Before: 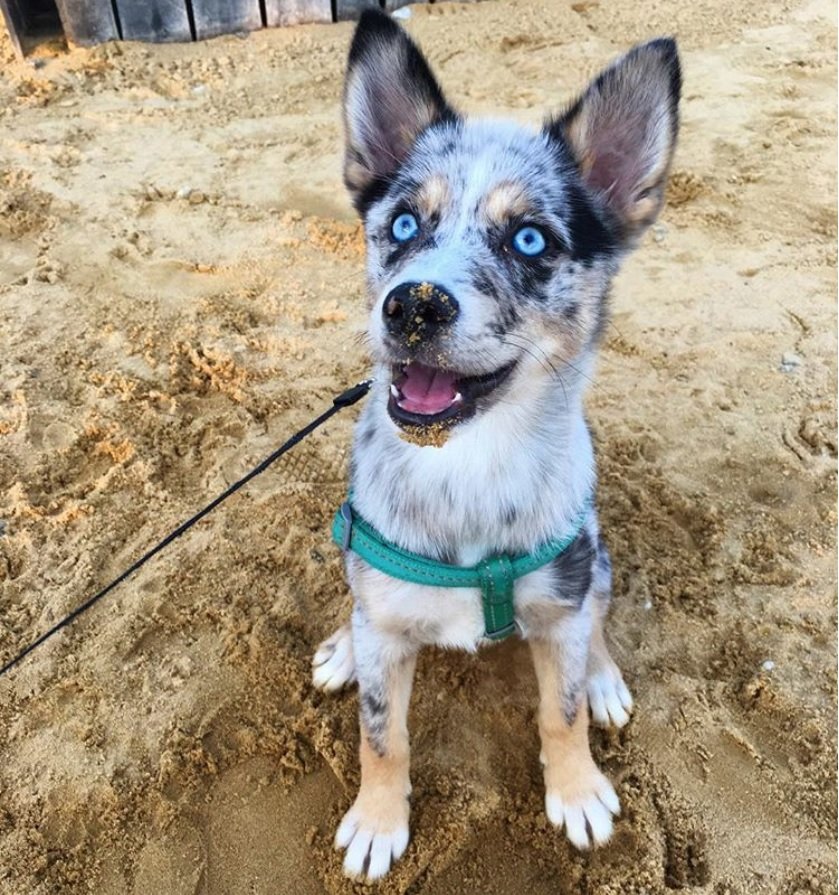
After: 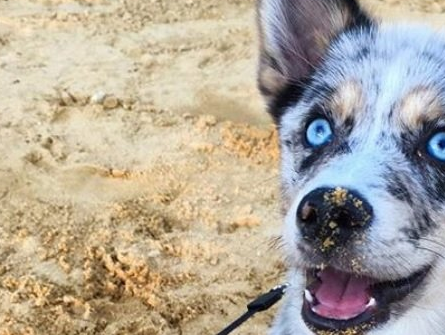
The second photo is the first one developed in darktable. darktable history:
crop: left 10.28%, top 10.726%, right 36.57%, bottom 51.753%
